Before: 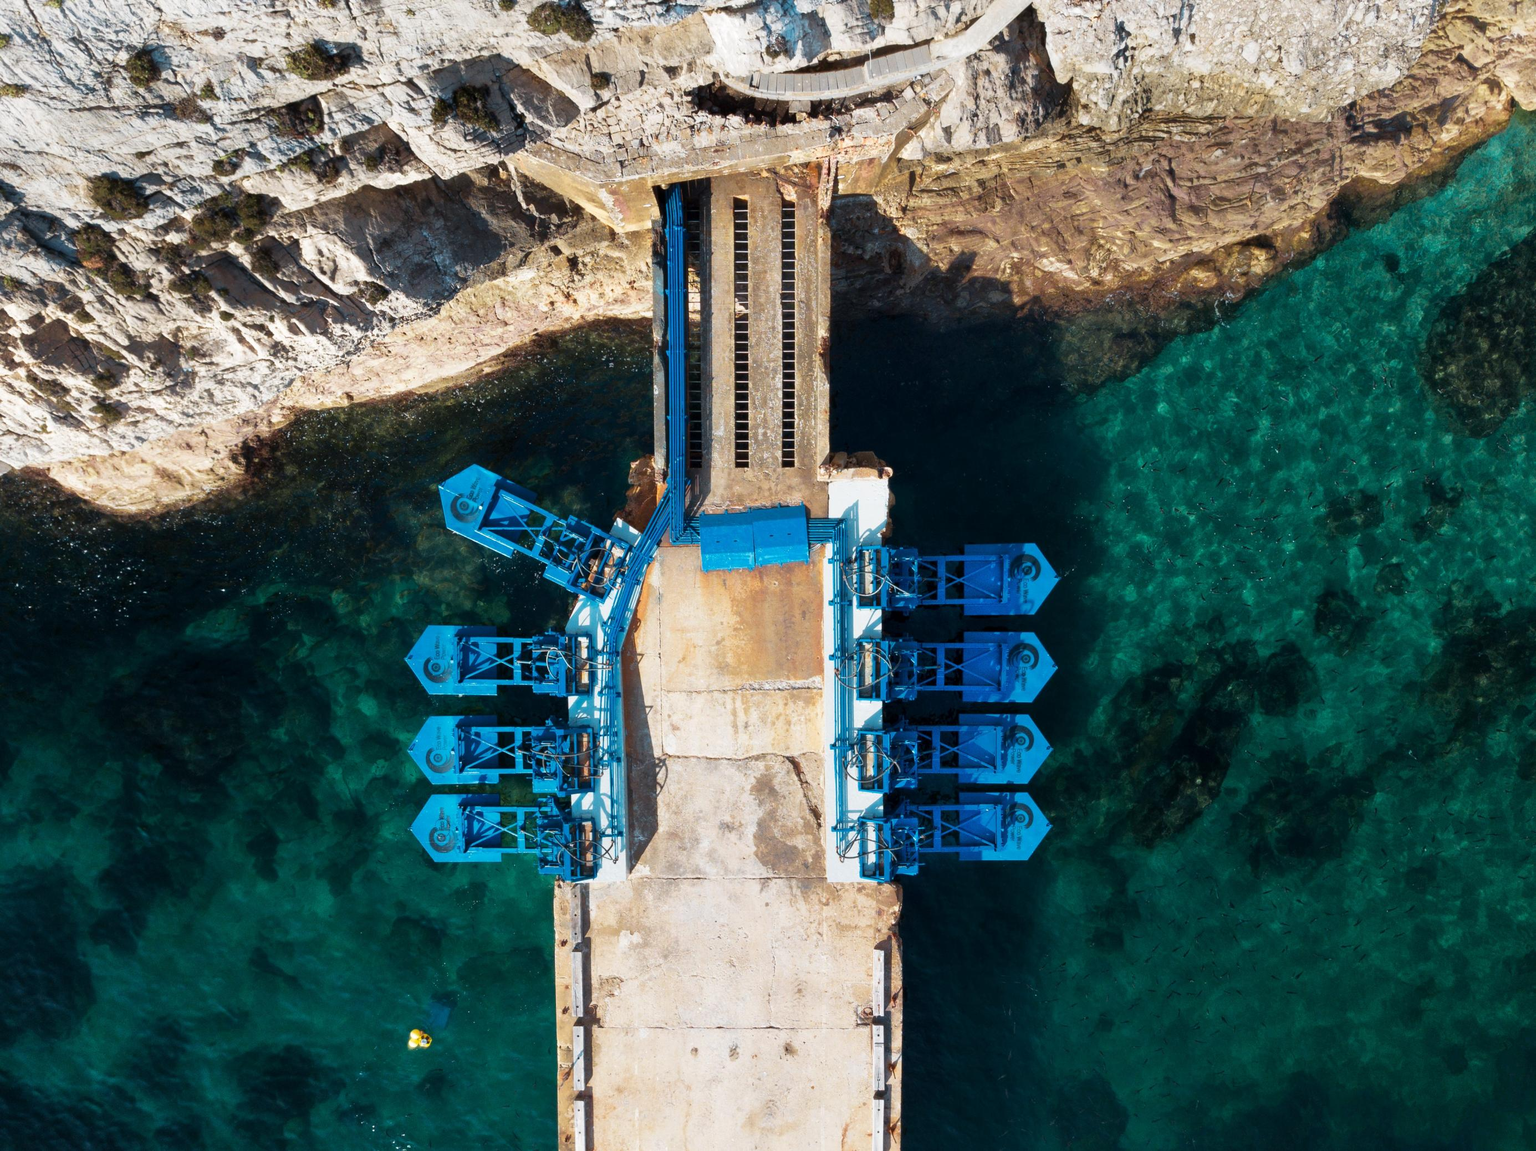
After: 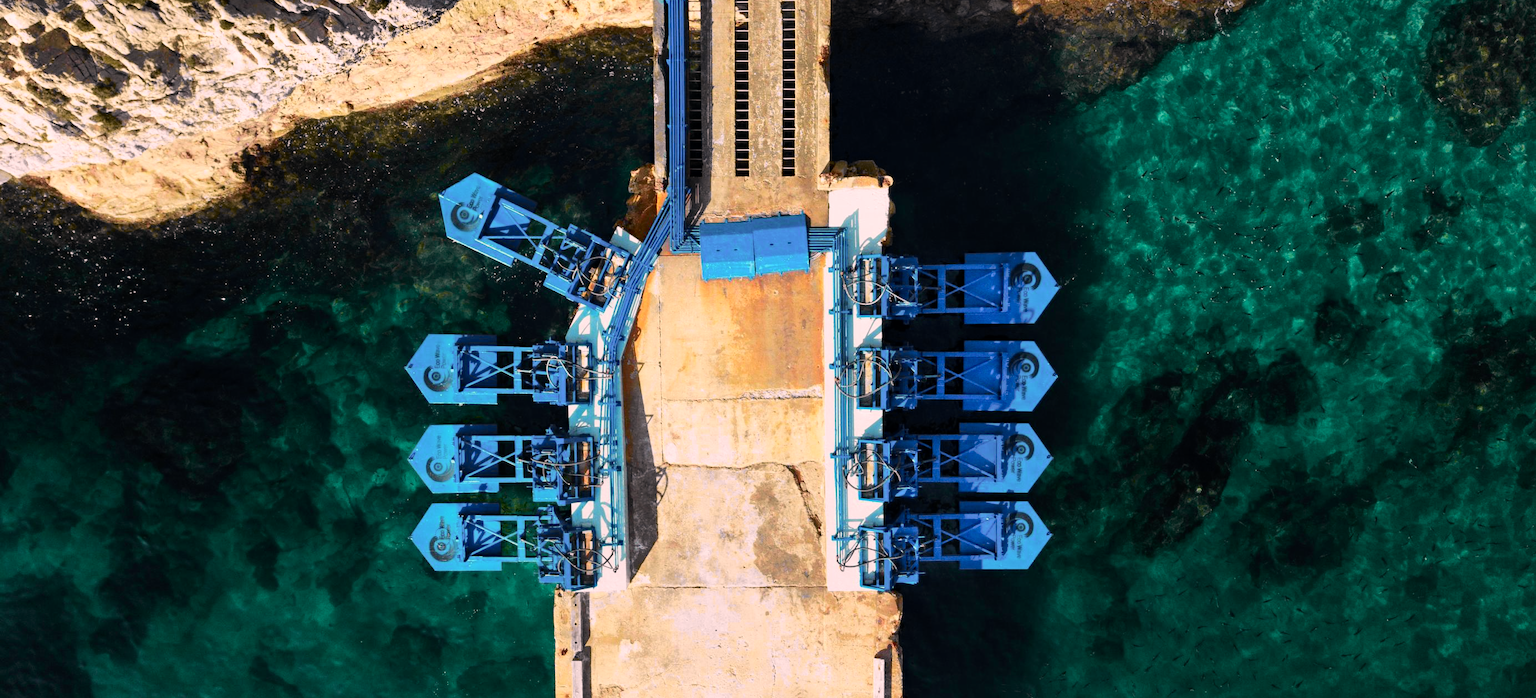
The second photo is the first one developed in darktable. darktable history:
exposure: compensate highlight preservation false
crop and rotate: top 25.357%, bottom 13.942%
color correction: highlights a* 12.23, highlights b* 5.41
haze removal: compatibility mode true, adaptive false
tone curve: curves: ch0 [(0, 0) (0.071, 0.047) (0.266, 0.26) (0.483, 0.554) (0.753, 0.811) (1, 0.983)]; ch1 [(0, 0) (0.346, 0.307) (0.408, 0.387) (0.463, 0.465) (0.482, 0.493) (0.502, 0.499) (0.517, 0.502) (0.55, 0.548) (0.597, 0.61) (0.651, 0.698) (1, 1)]; ch2 [(0, 0) (0.346, 0.34) (0.434, 0.46) (0.485, 0.494) (0.5, 0.498) (0.517, 0.506) (0.526, 0.545) (0.583, 0.61) (0.625, 0.659) (1, 1)], color space Lab, independent channels, preserve colors none
